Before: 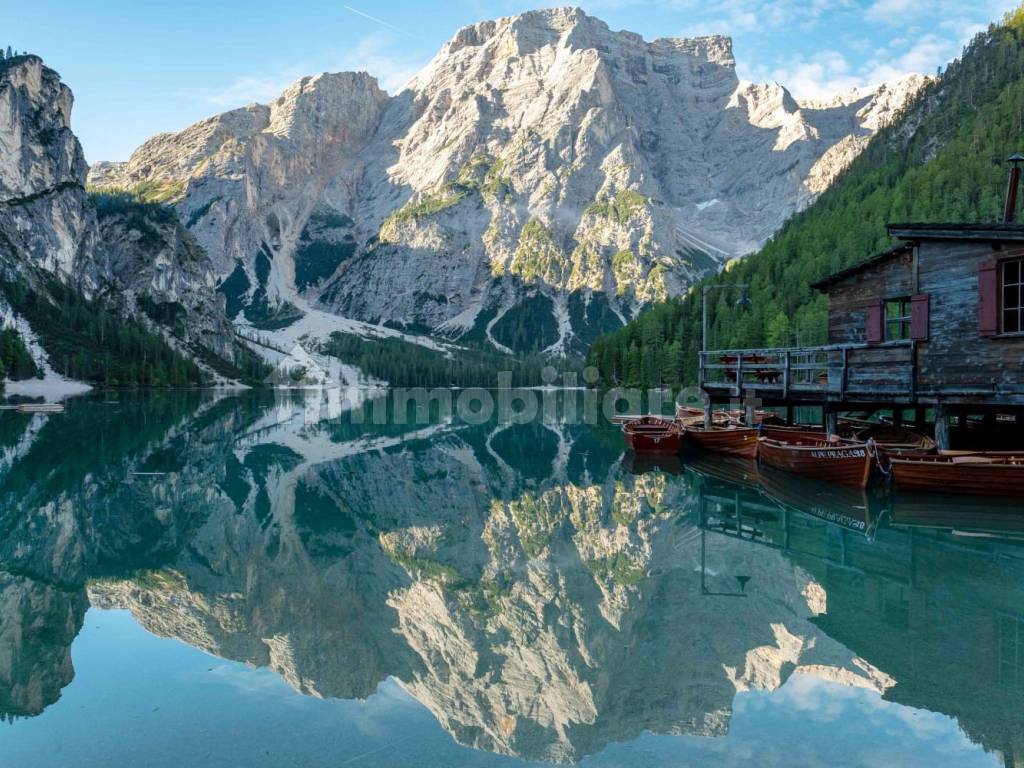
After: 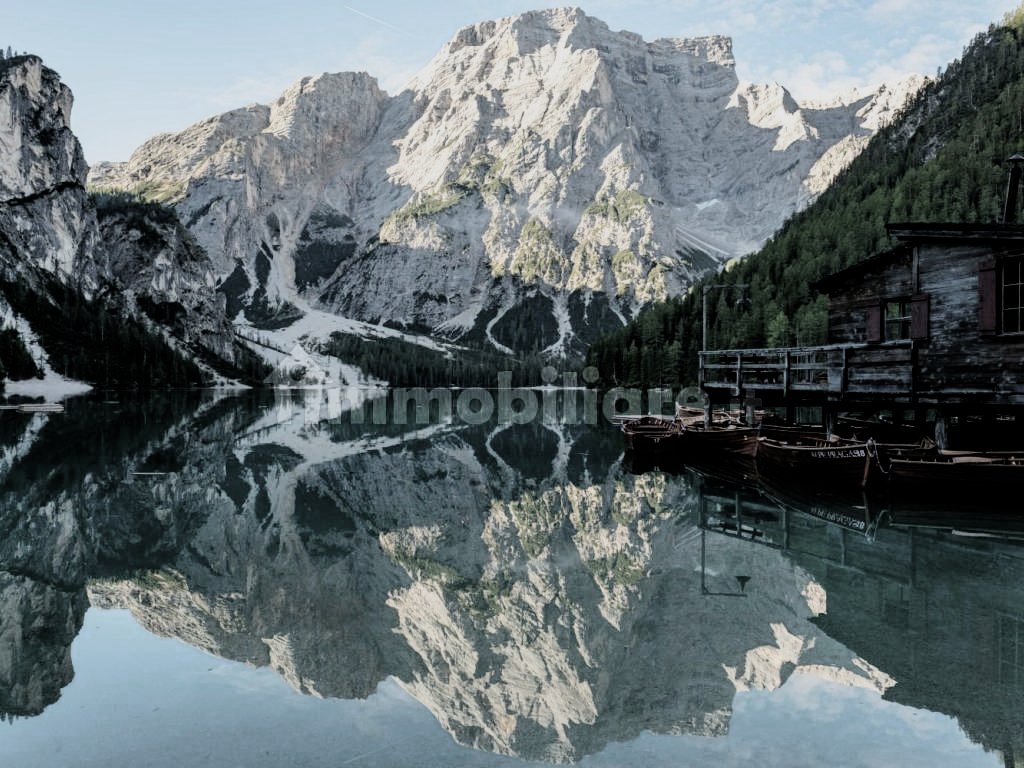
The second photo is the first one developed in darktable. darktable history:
exposure: compensate exposure bias true, compensate highlight preservation false
filmic rgb: black relative exposure -5.02 EV, white relative exposure 4 EV, hardness 2.9, contrast 1.401, highlights saturation mix -30.09%, color science v4 (2020)
contrast brightness saturation: brightness -0.027, saturation 0.341
